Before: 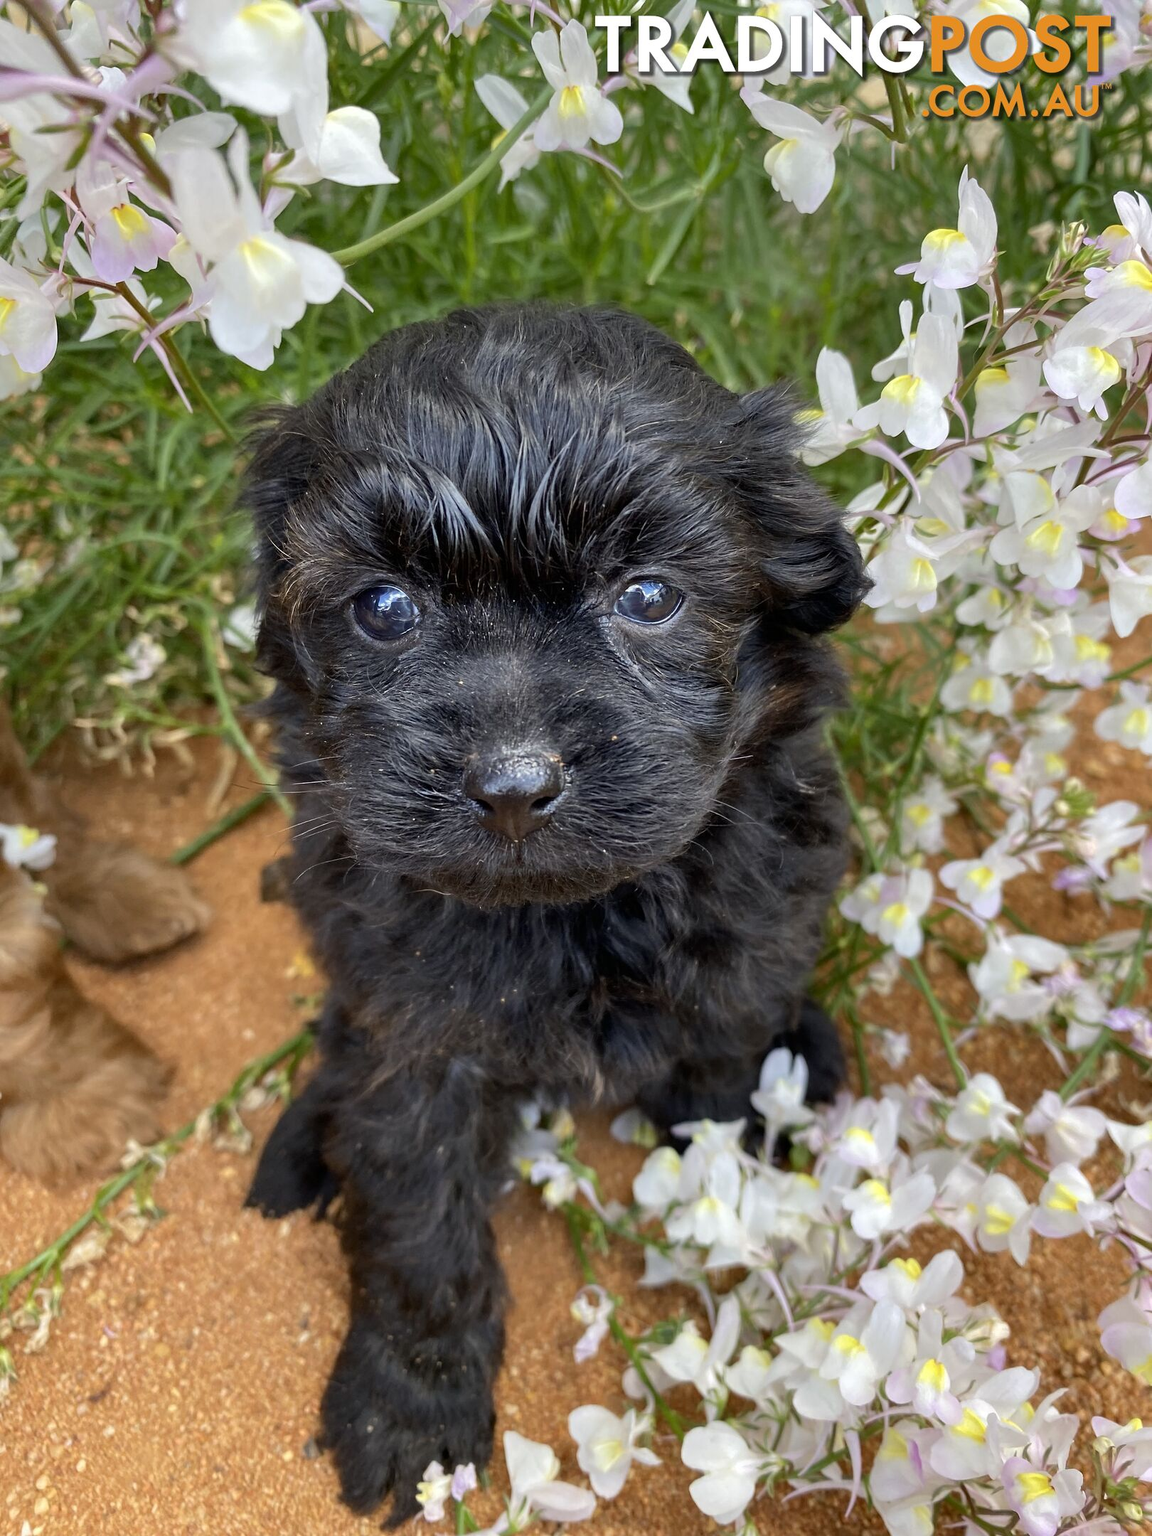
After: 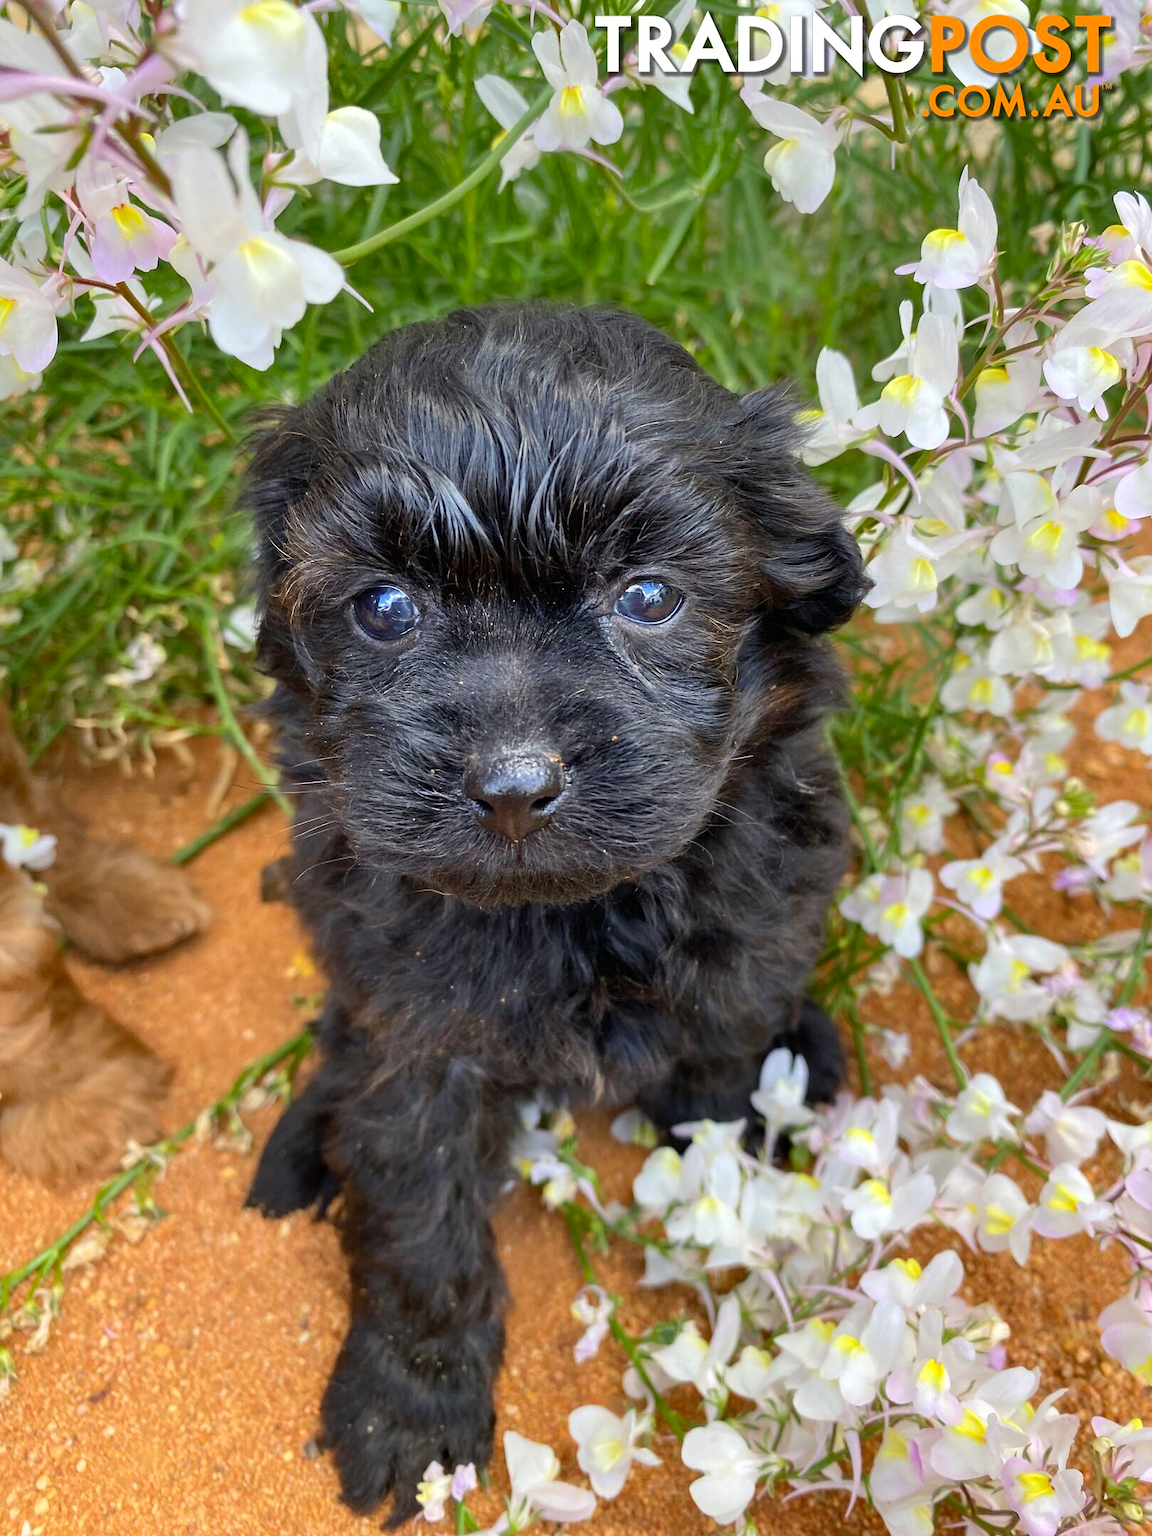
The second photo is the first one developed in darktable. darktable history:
contrast brightness saturation: contrast 0.072, brightness 0.072, saturation 0.175
